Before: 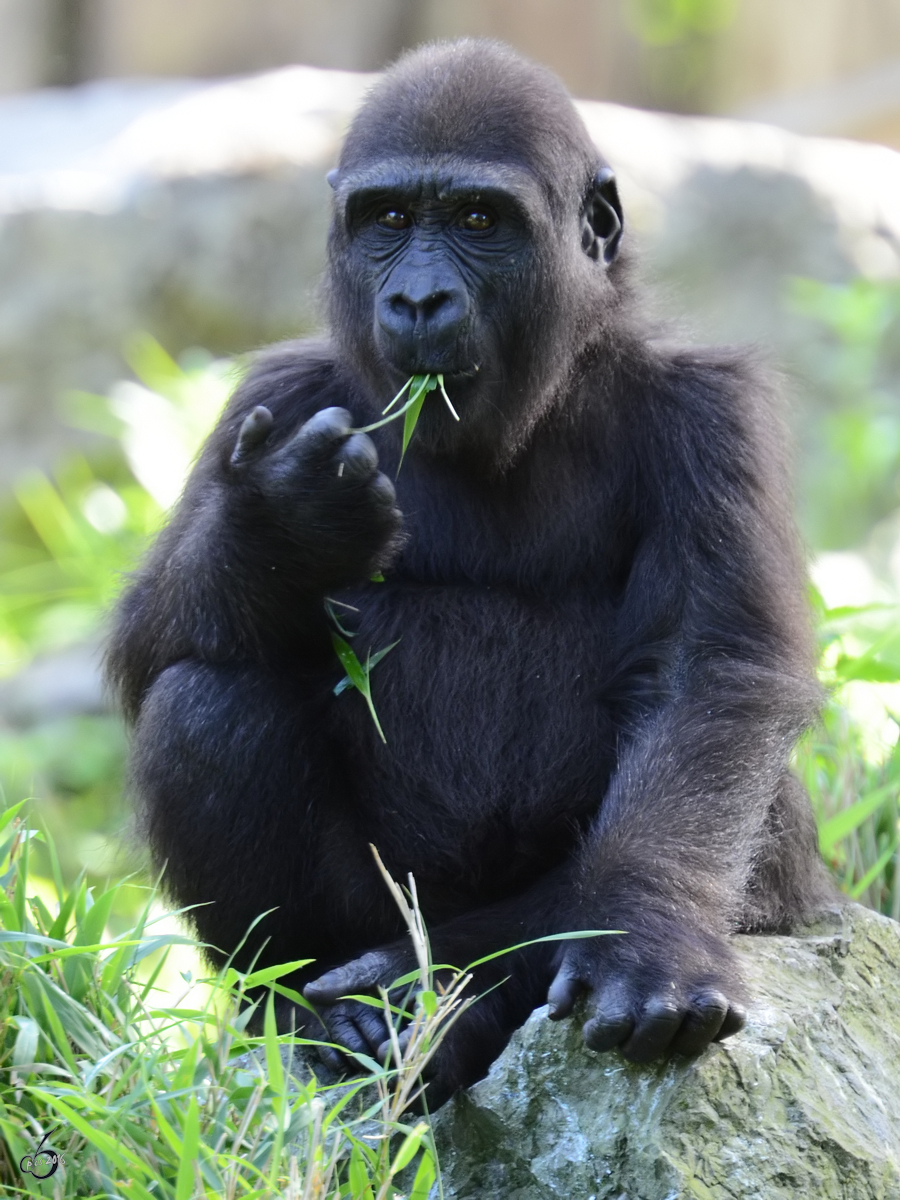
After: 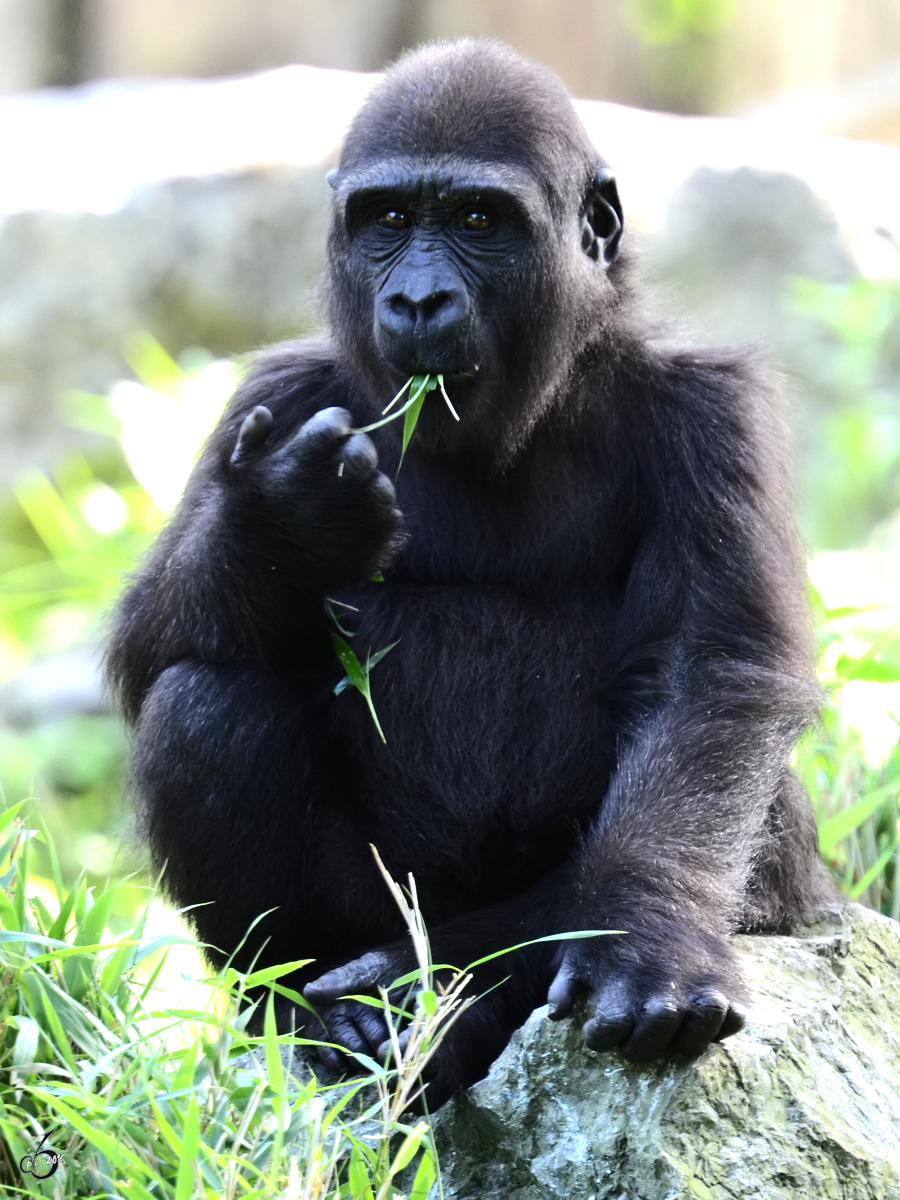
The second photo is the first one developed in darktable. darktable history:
tone equalizer: -8 EV -0.749 EV, -7 EV -0.701 EV, -6 EV -0.63 EV, -5 EV -0.394 EV, -3 EV 0.389 EV, -2 EV 0.6 EV, -1 EV 0.698 EV, +0 EV 0.776 EV, edges refinement/feathering 500, mask exposure compensation -1.57 EV, preserve details no
